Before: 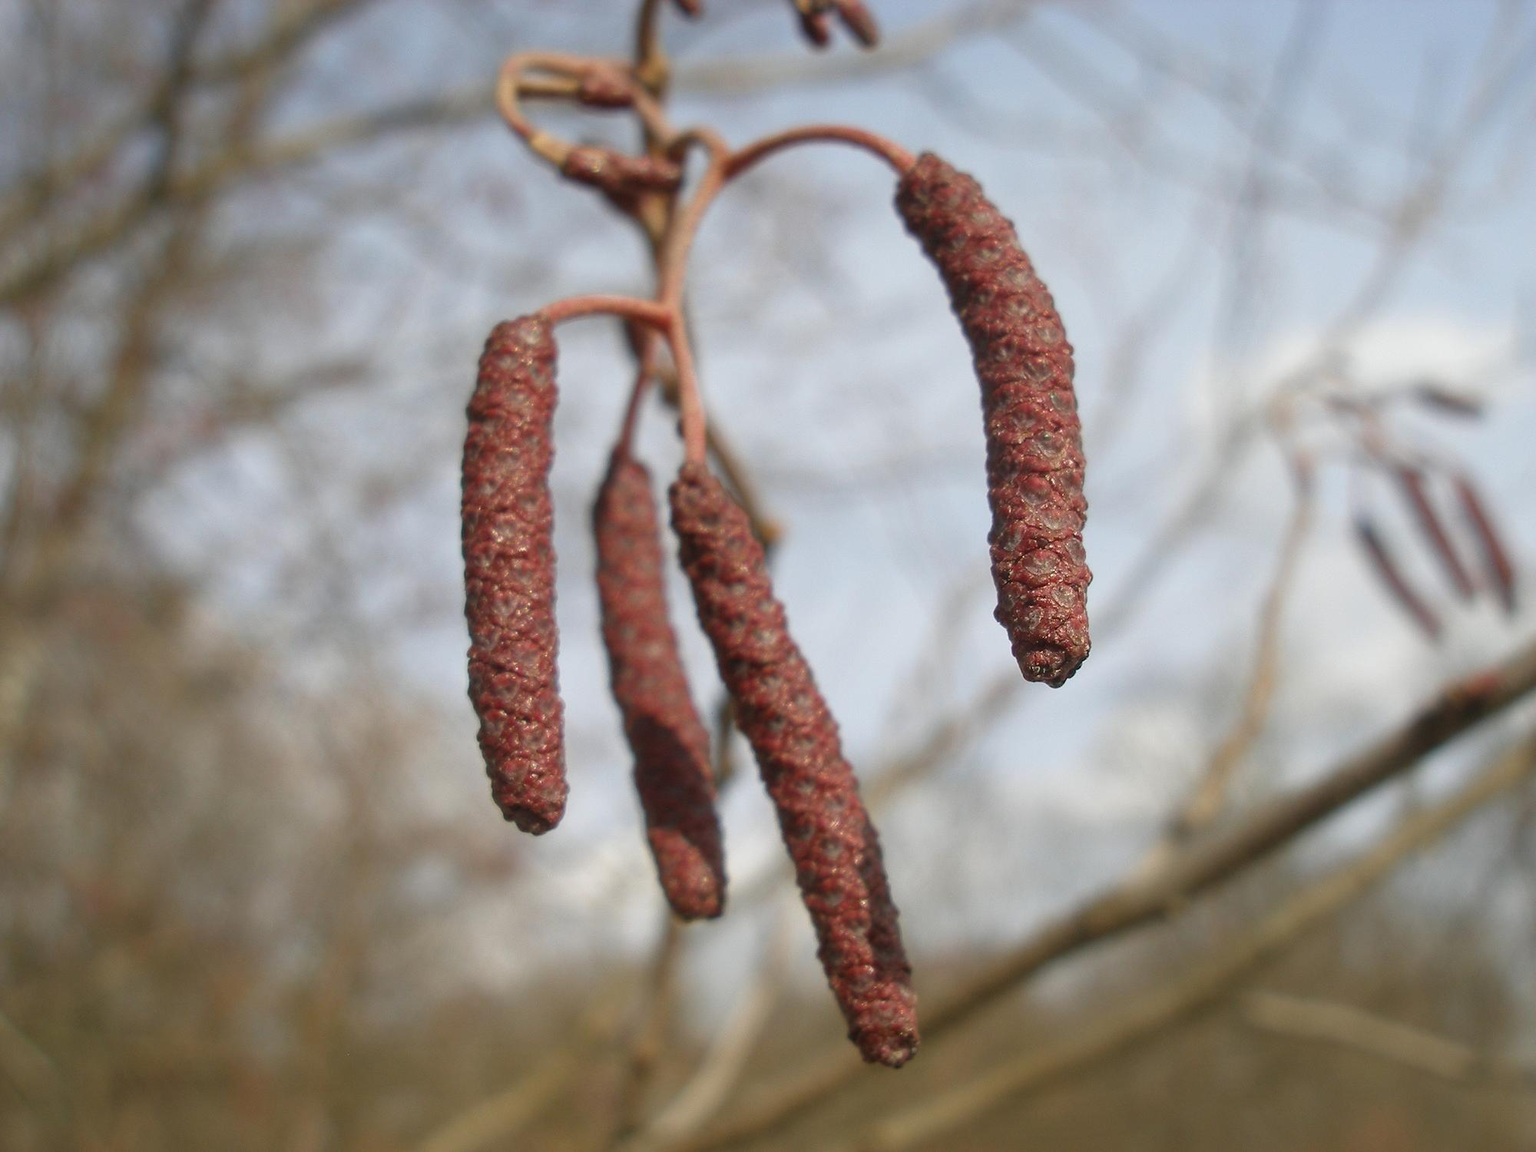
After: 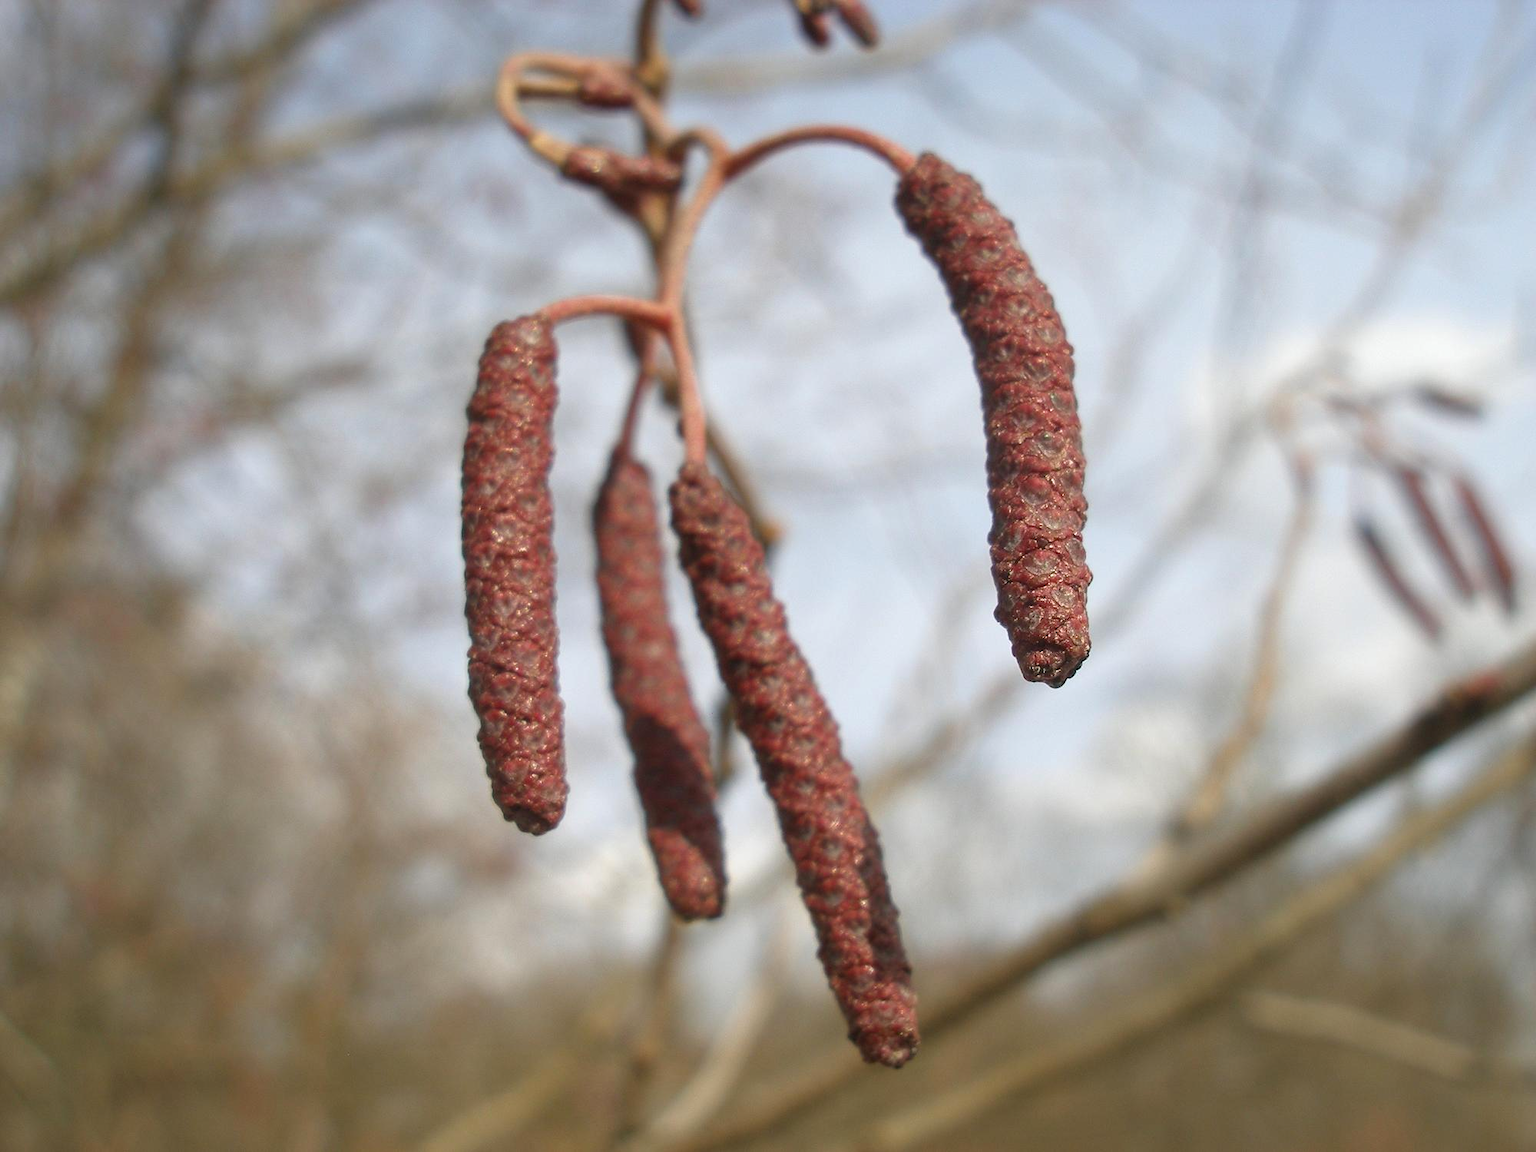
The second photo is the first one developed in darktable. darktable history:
exposure: exposure 0.198 EV, compensate highlight preservation false
